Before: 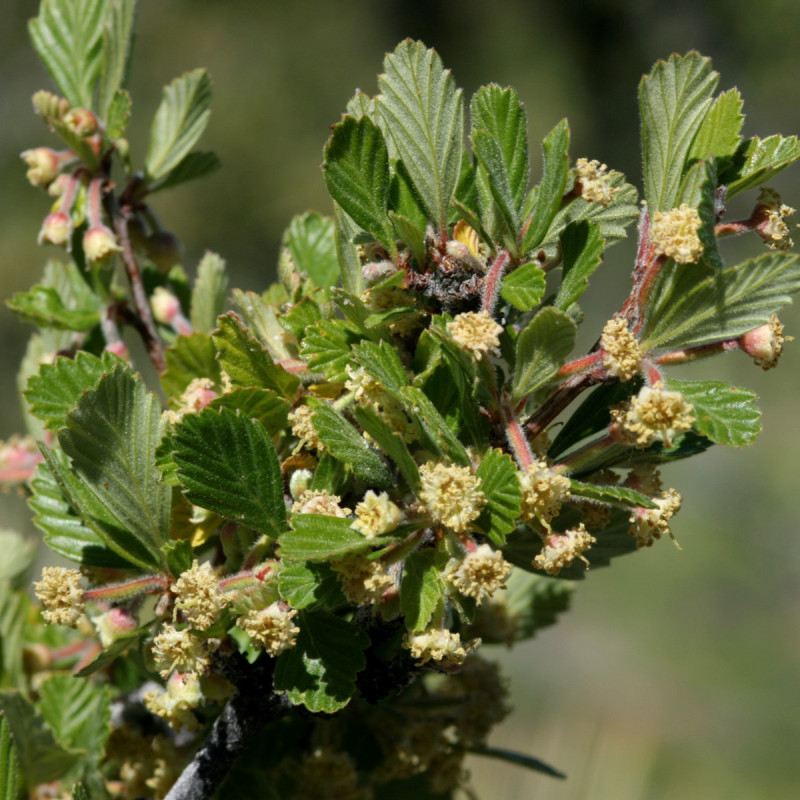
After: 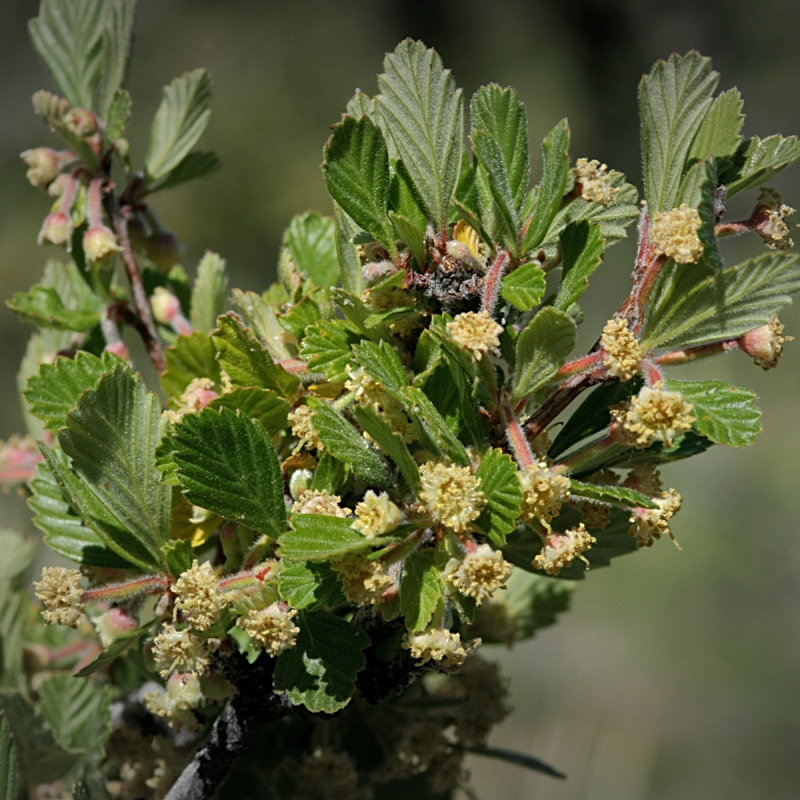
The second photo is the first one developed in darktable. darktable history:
vignetting: fall-off radius 100%, width/height ratio 1.337
shadows and highlights: shadows 40, highlights -60
sharpen: on, module defaults
